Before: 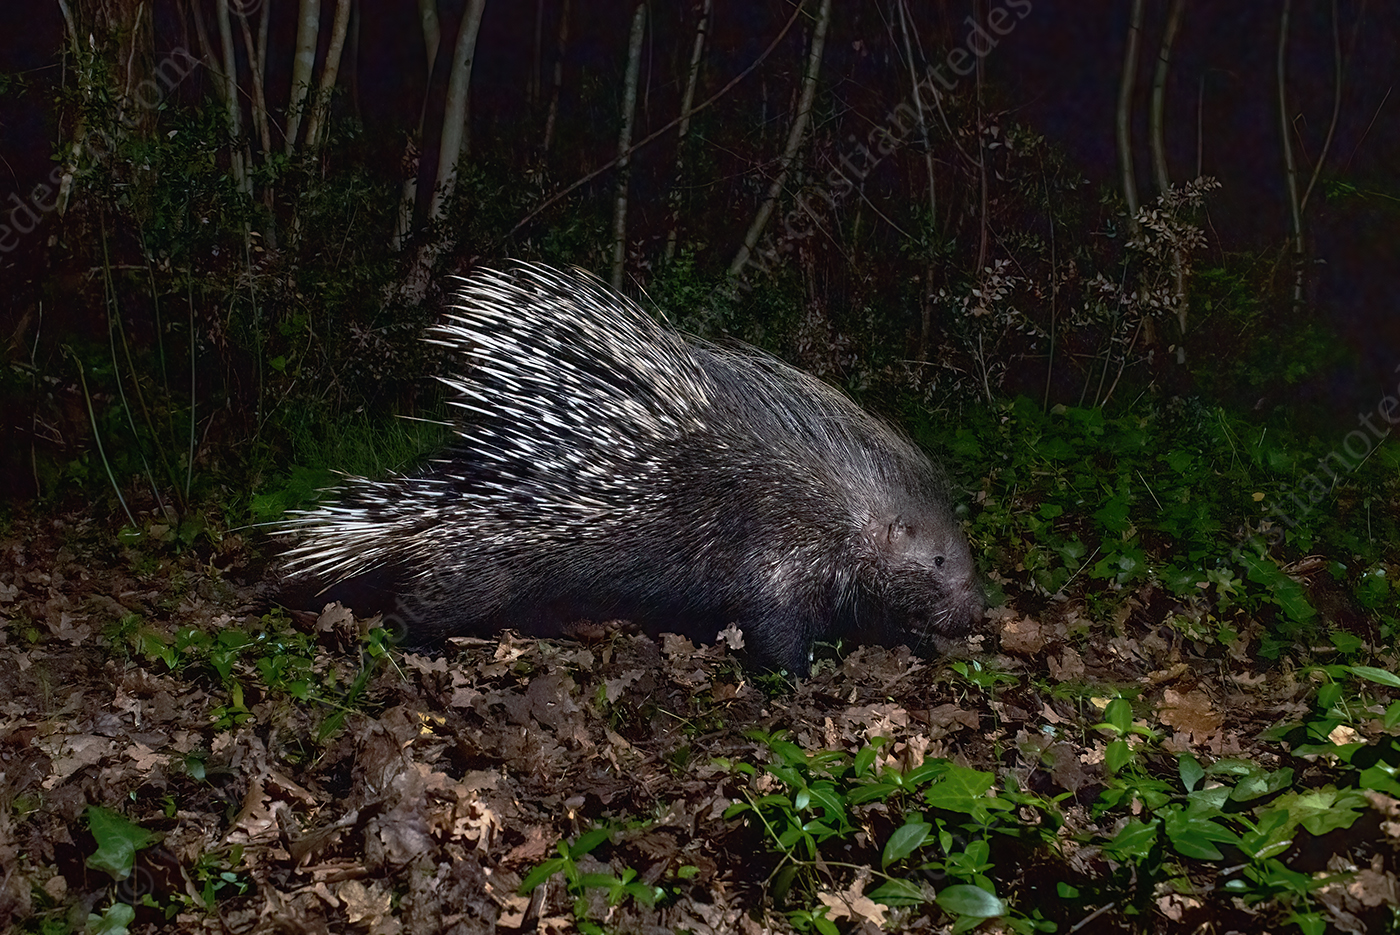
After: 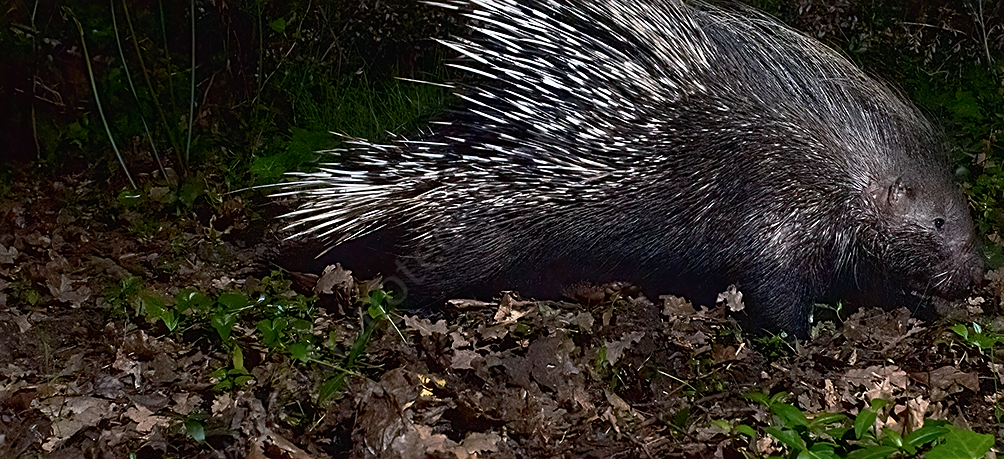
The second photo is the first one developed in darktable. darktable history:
crop: top 36.153%, right 28.268%, bottom 14.68%
sharpen: on, module defaults
shadows and highlights: shadows -29.38, highlights 29.64
